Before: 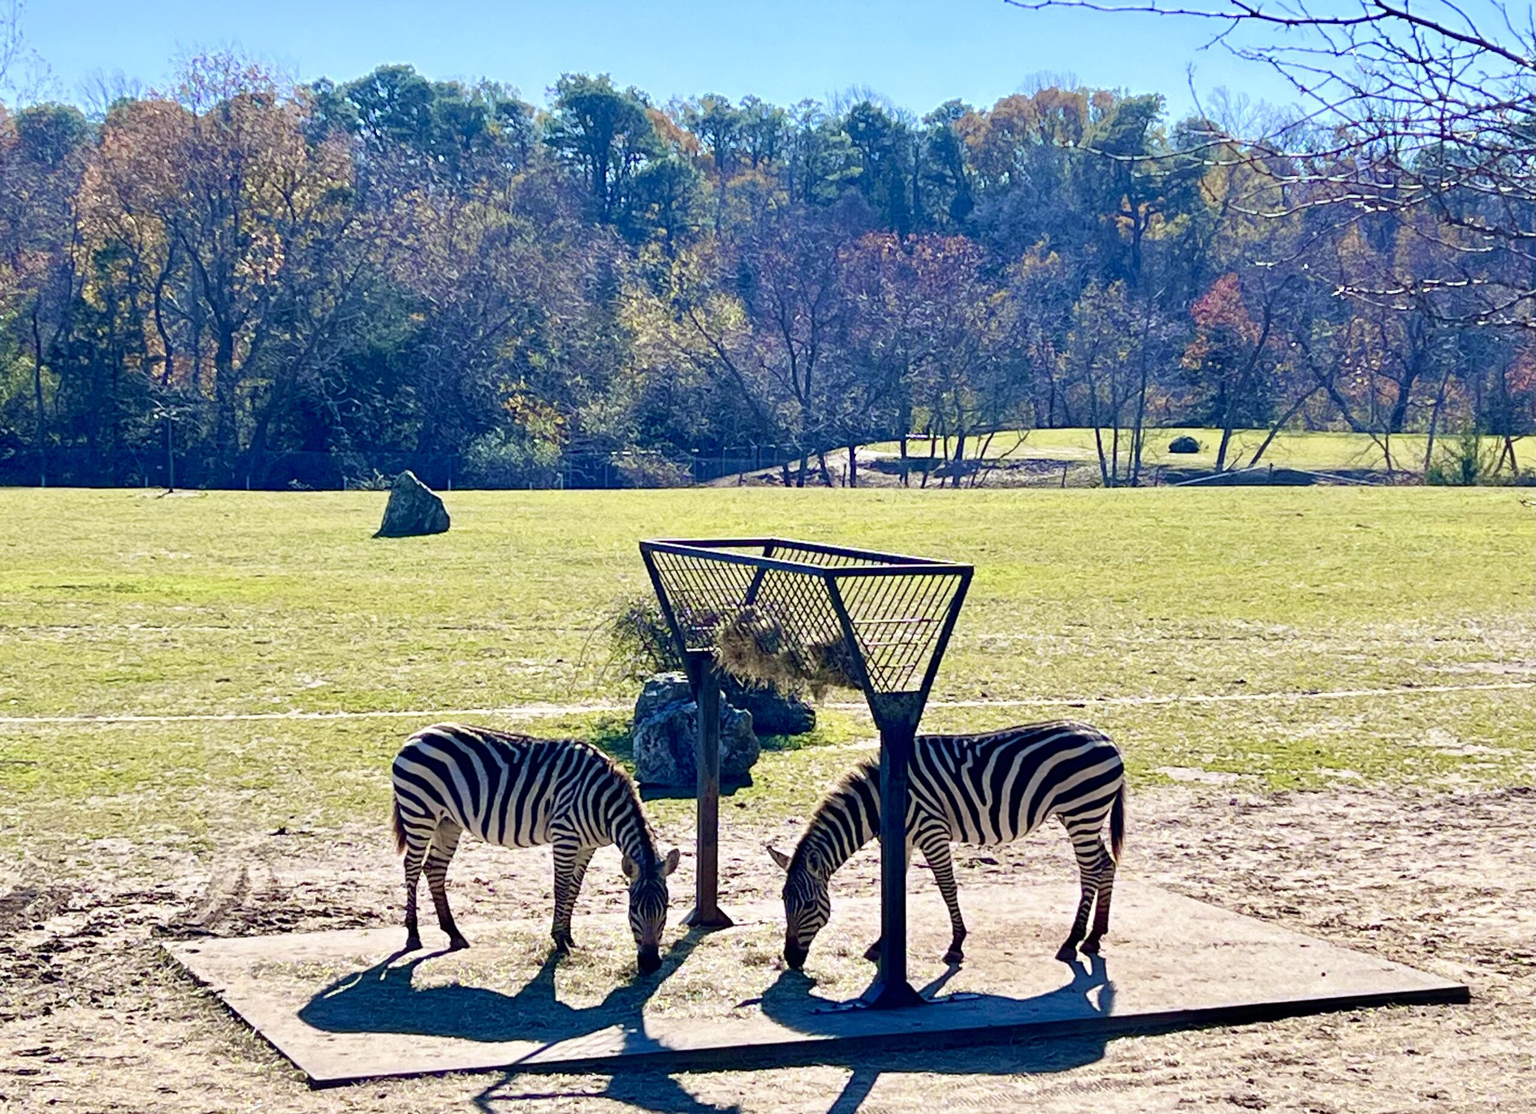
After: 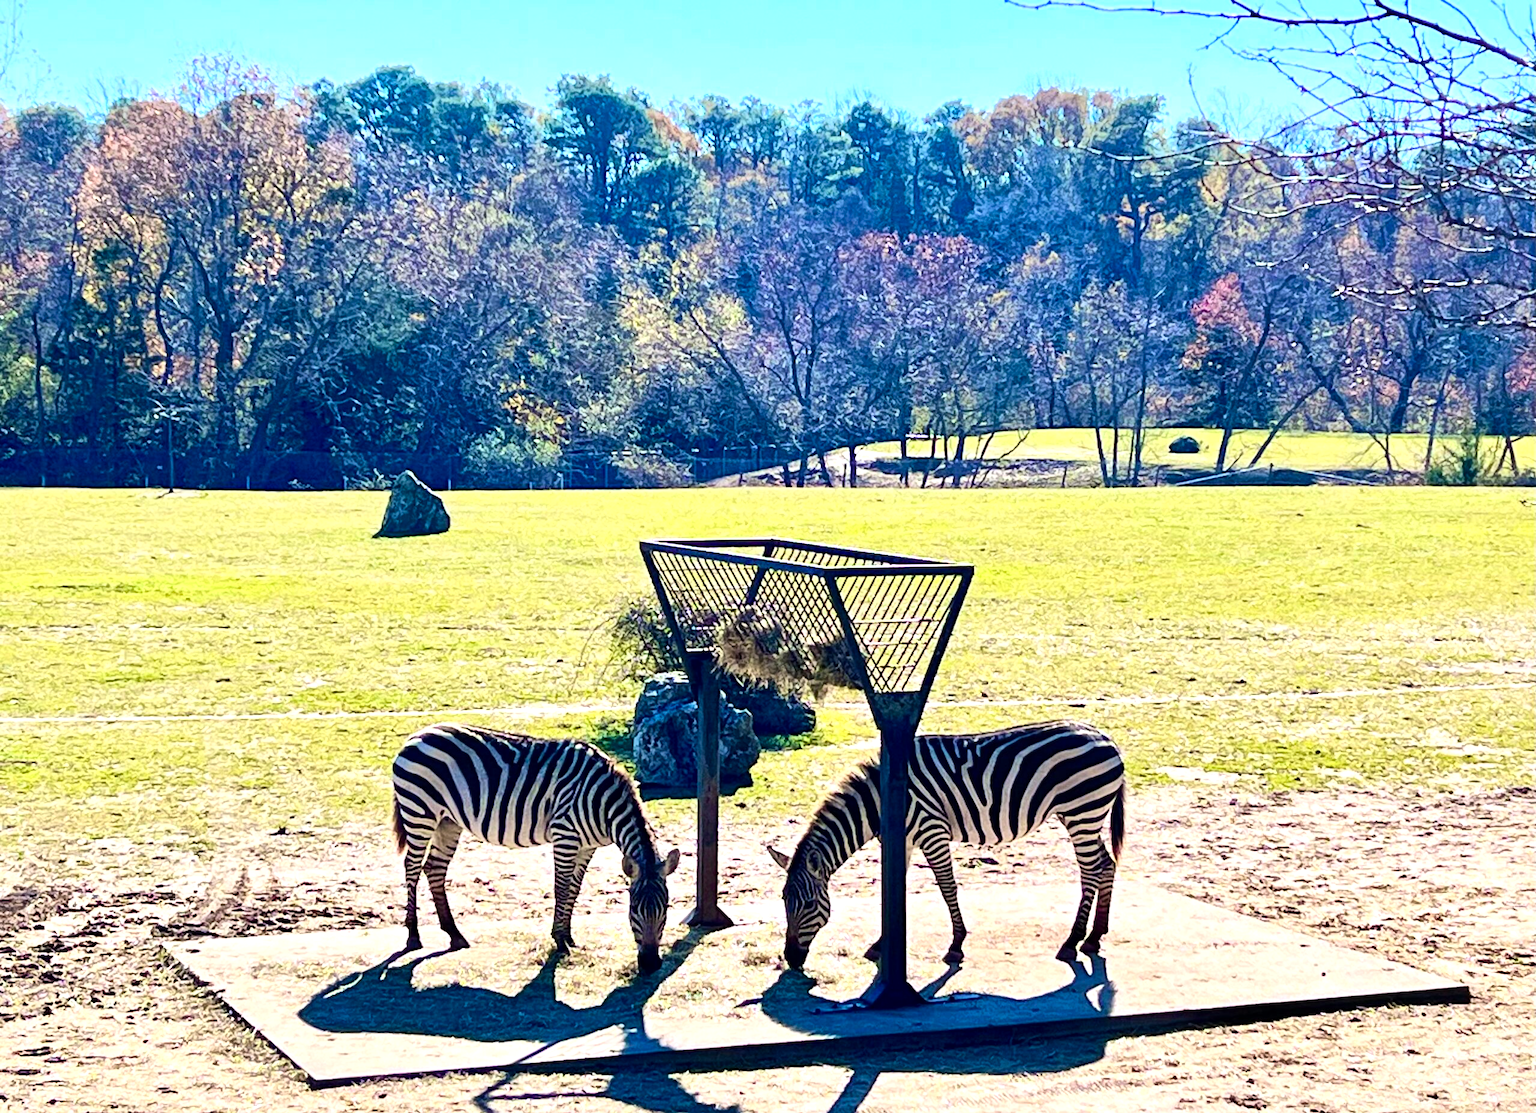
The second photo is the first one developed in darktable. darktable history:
contrast brightness saturation: contrast 0.202, brightness 0.146, saturation 0.15
tone equalizer: -8 EV -0.413 EV, -7 EV -0.371 EV, -6 EV -0.355 EV, -5 EV -0.255 EV, -3 EV 0.2 EV, -2 EV 0.344 EV, -1 EV 0.402 EV, +0 EV 0.42 EV, edges refinement/feathering 500, mask exposure compensation -1.57 EV, preserve details no
local contrast: mode bilateral grid, contrast 19, coarseness 49, detail 132%, midtone range 0.2
